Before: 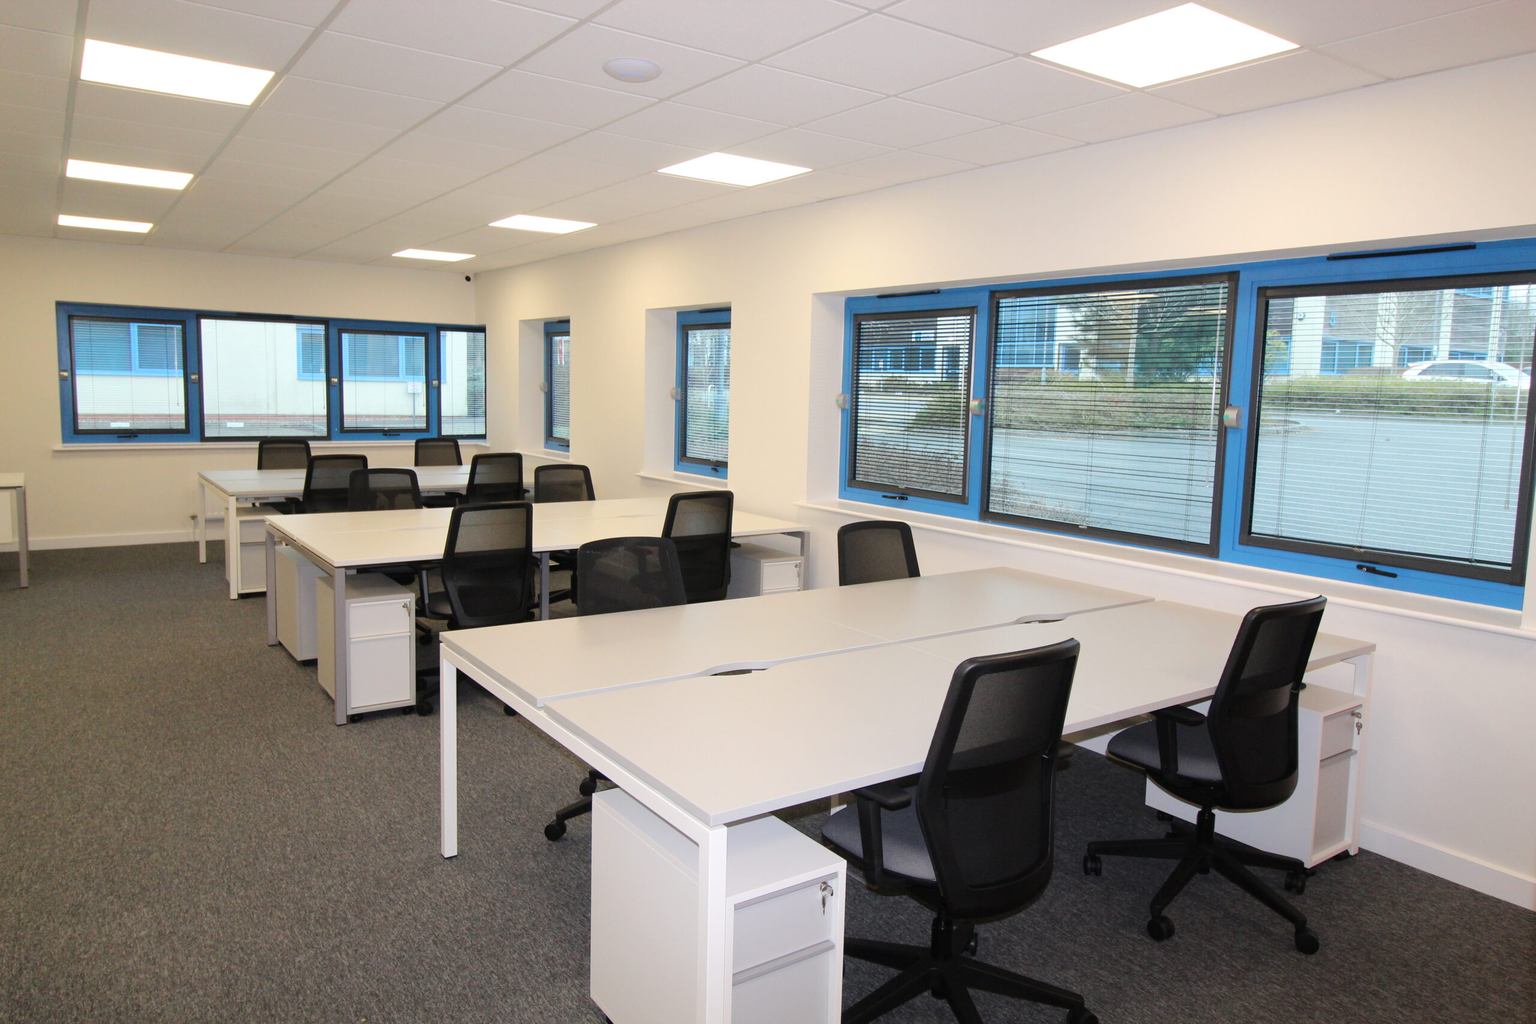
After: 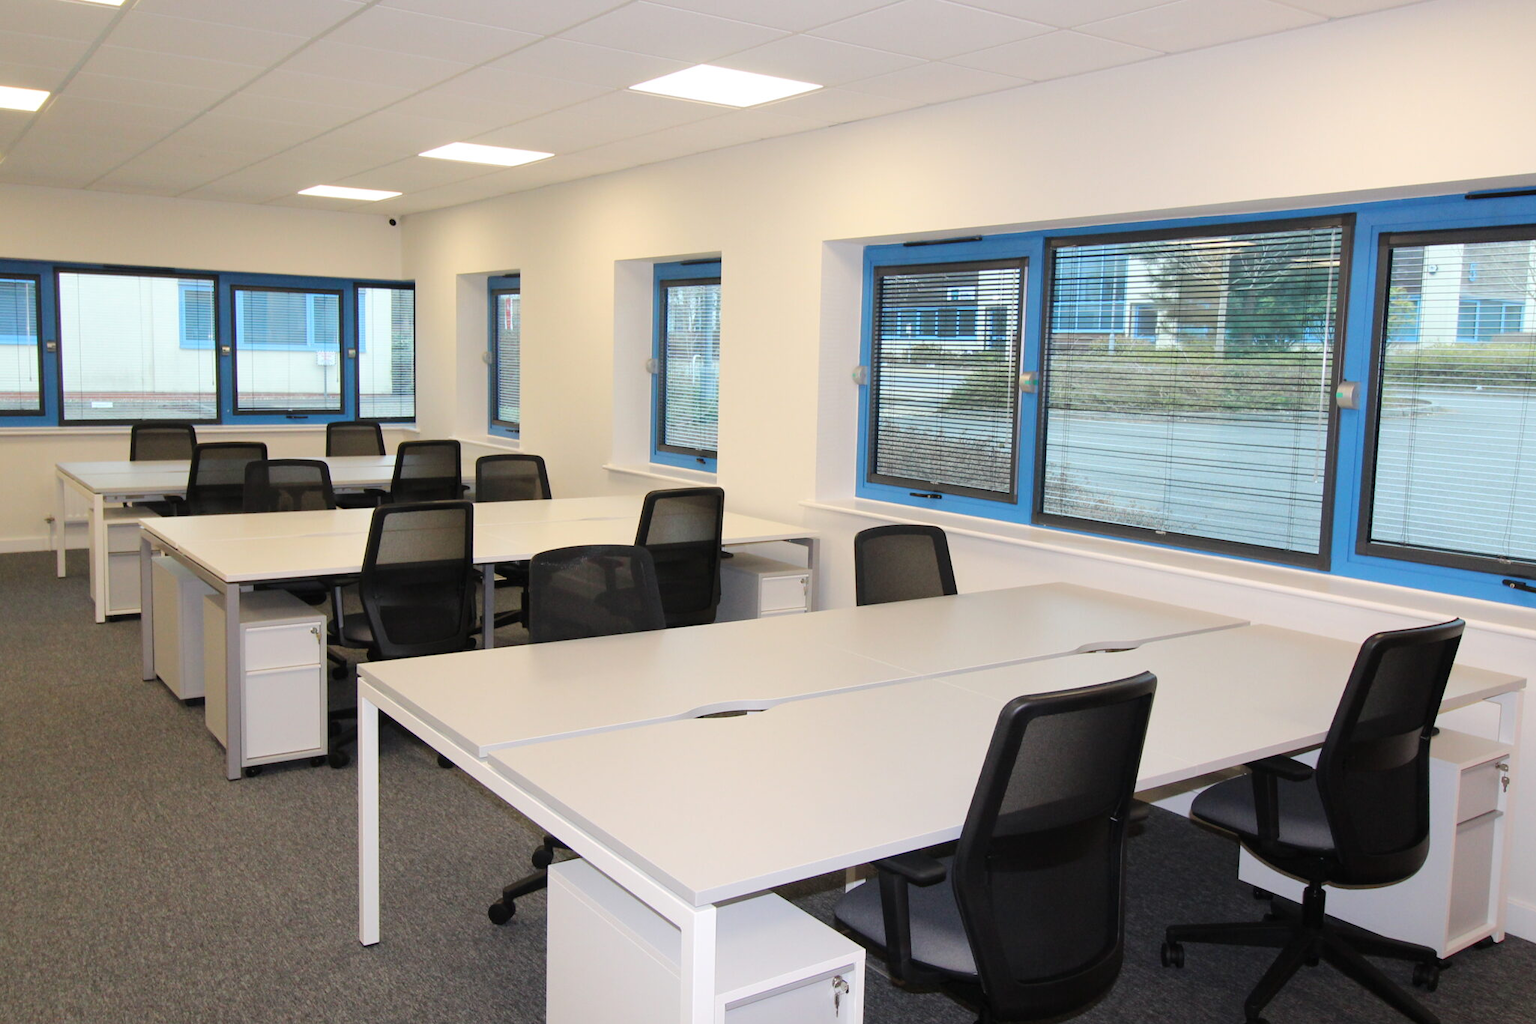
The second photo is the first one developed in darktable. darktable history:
crop and rotate: left 10.002%, top 9.855%, right 9.895%, bottom 10.003%
